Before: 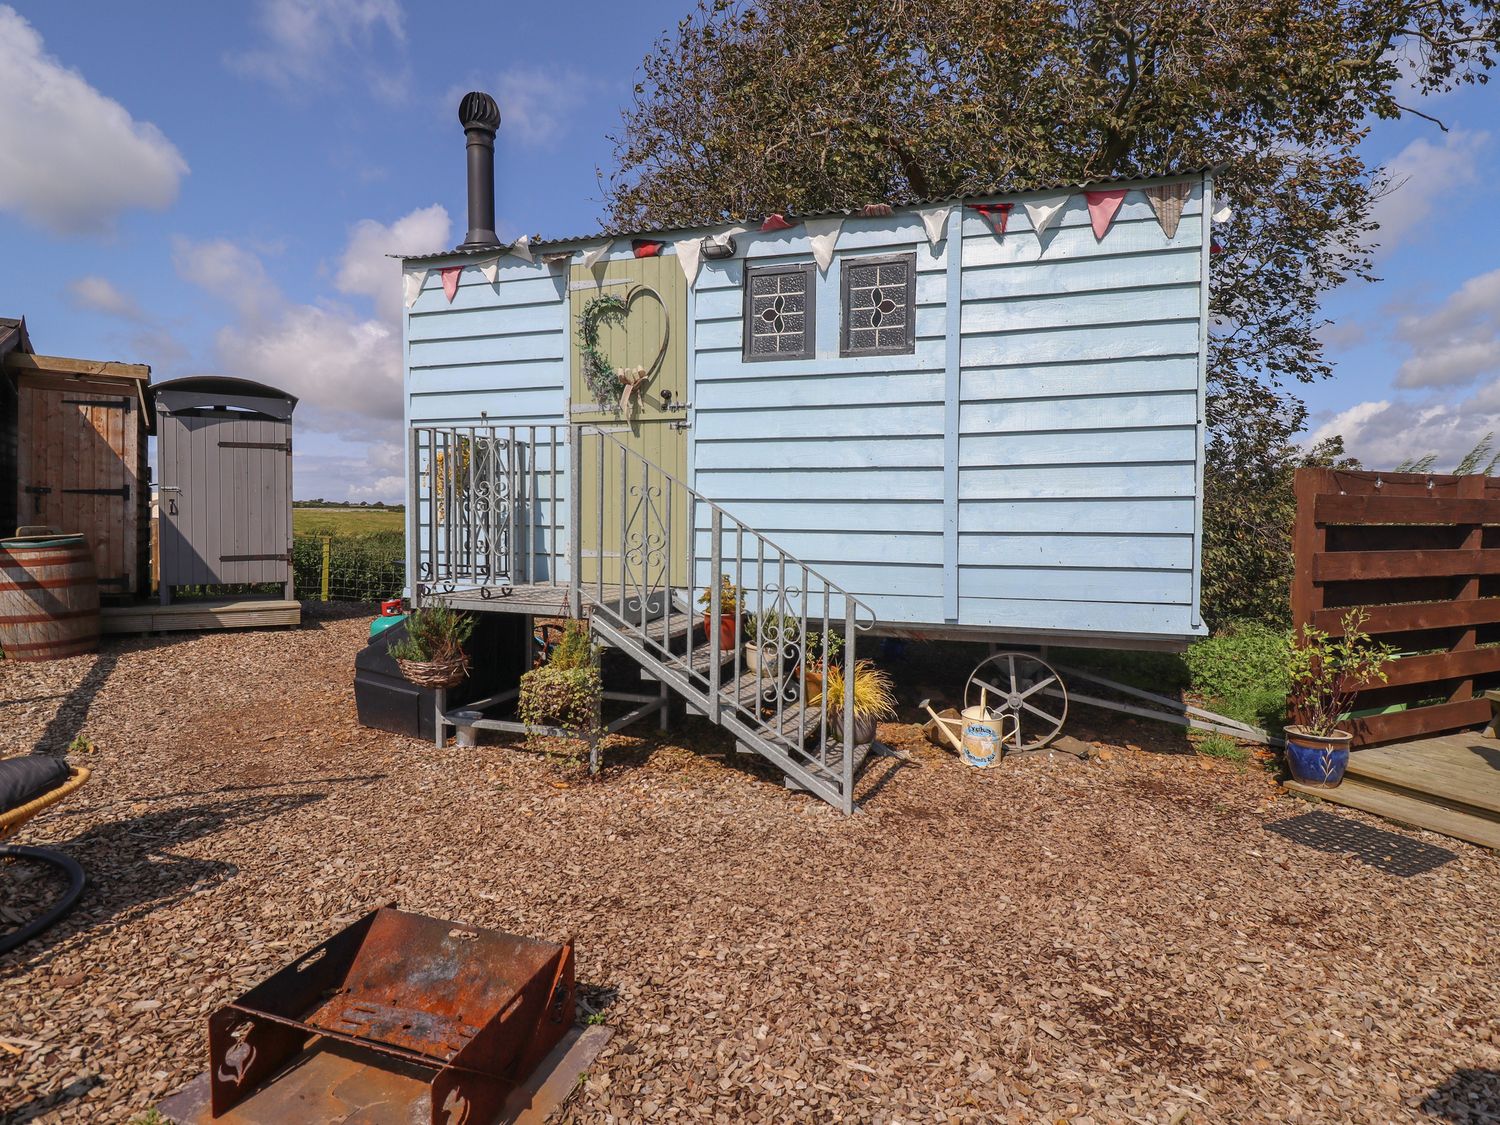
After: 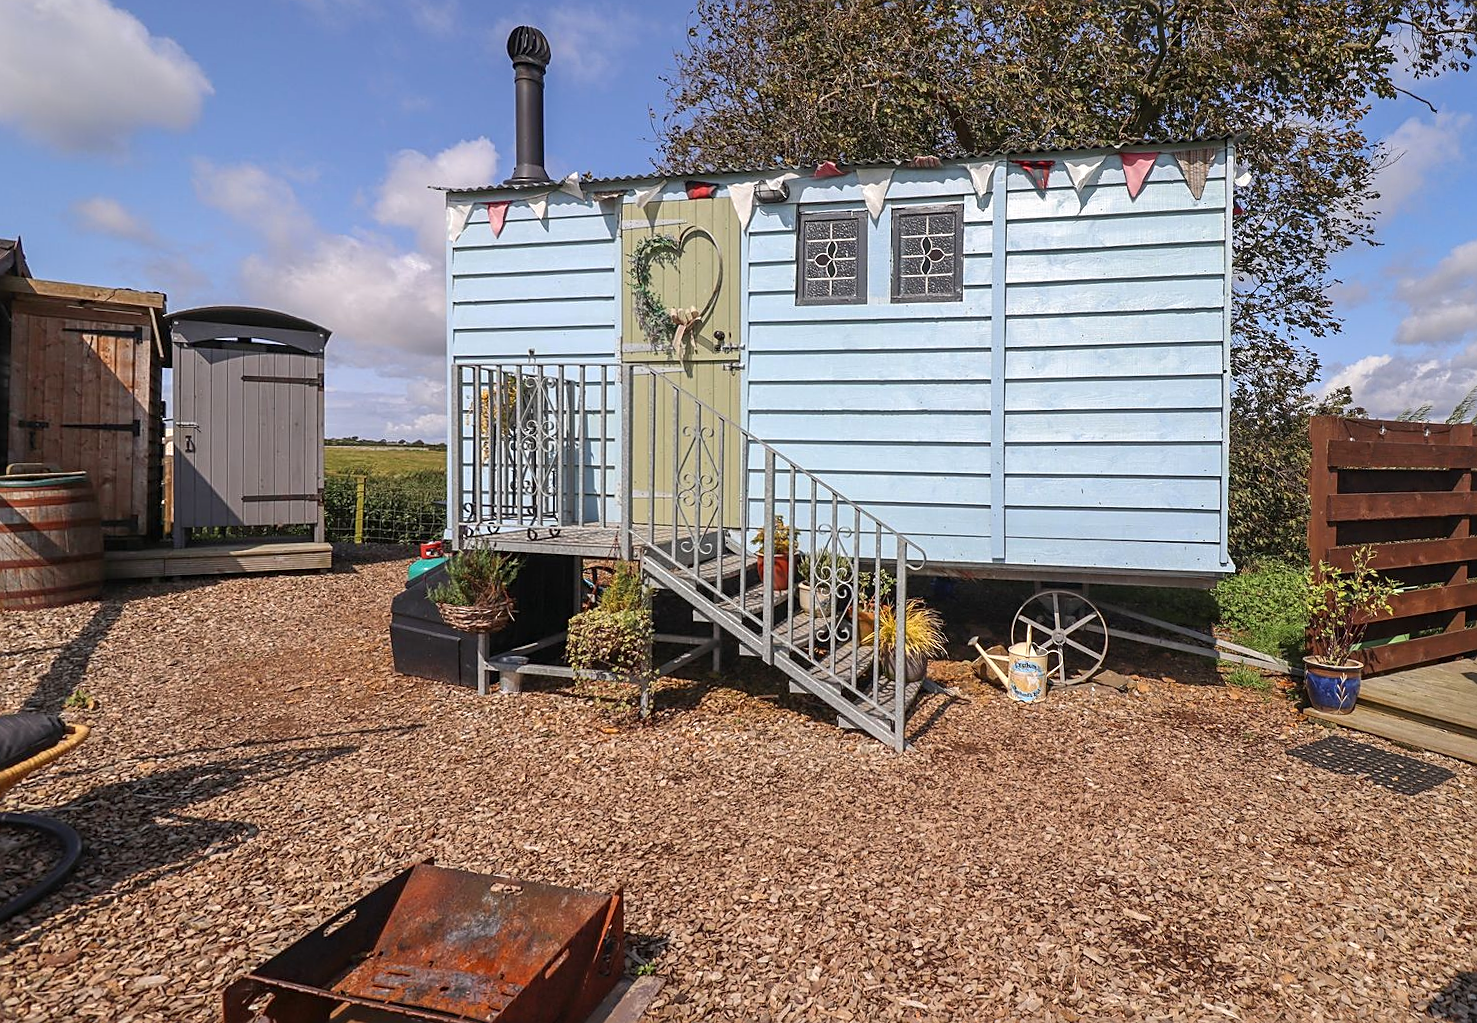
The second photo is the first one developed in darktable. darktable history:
rotate and perspective: rotation -0.013°, lens shift (vertical) -0.027, lens shift (horizontal) 0.178, crop left 0.016, crop right 0.989, crop top 0.082, crop bottom 0.918
exposure: black level correction 0, exposure 0.2 EV, compensate exposure bias true, compensate highlight preservation false
sharpen: on, module defaults
